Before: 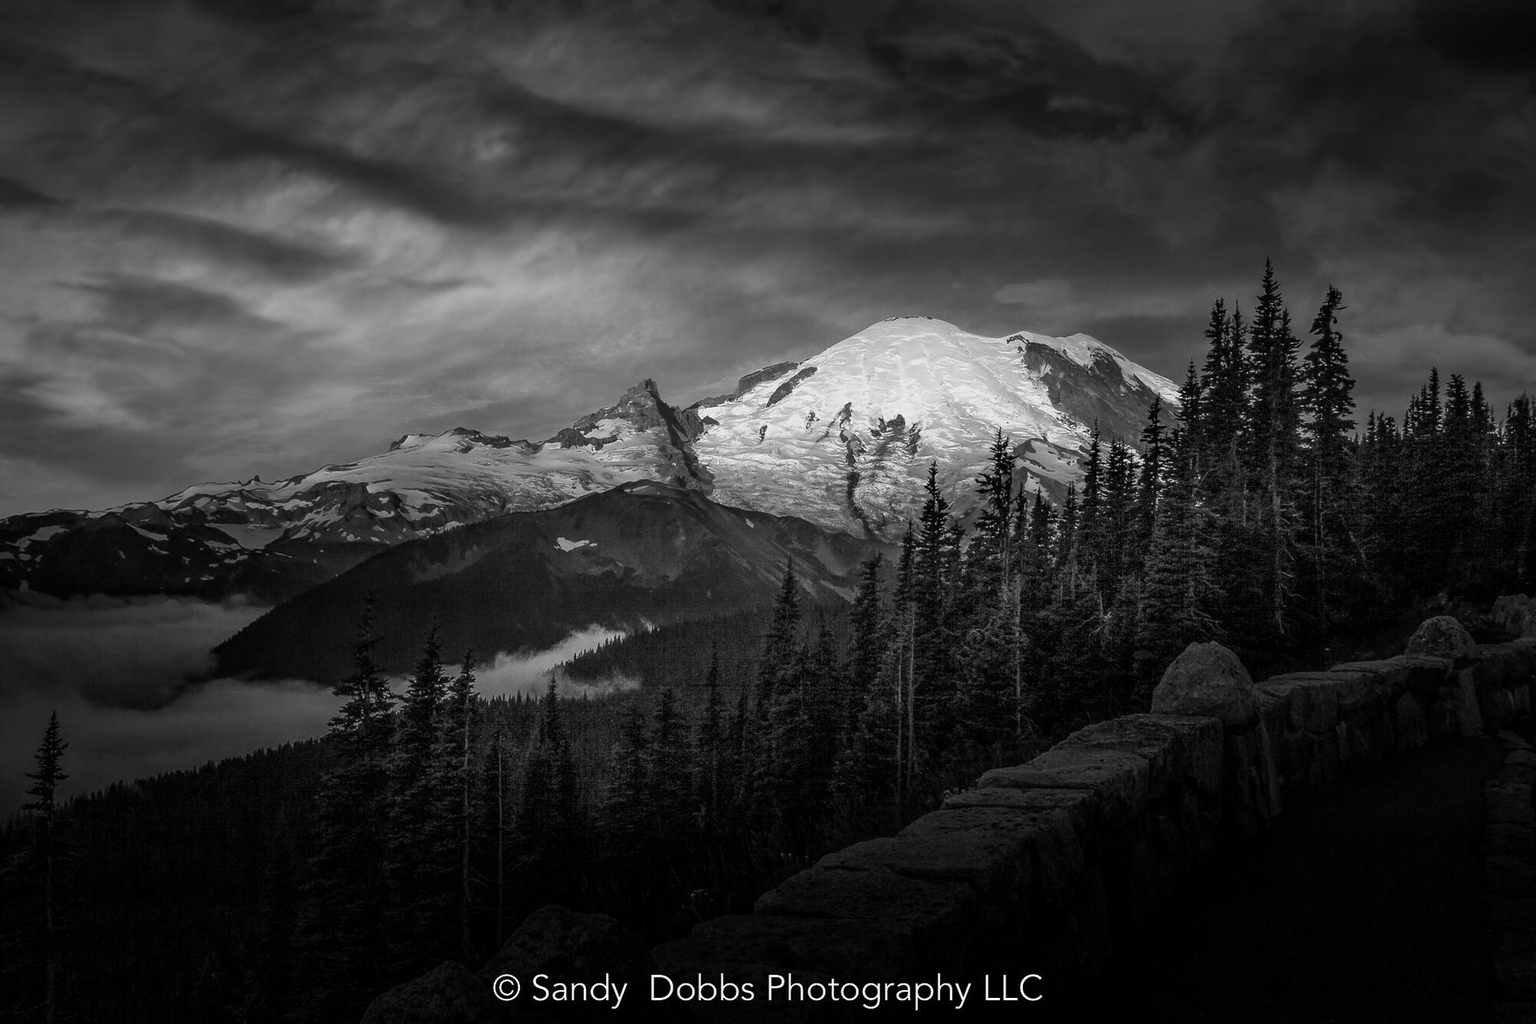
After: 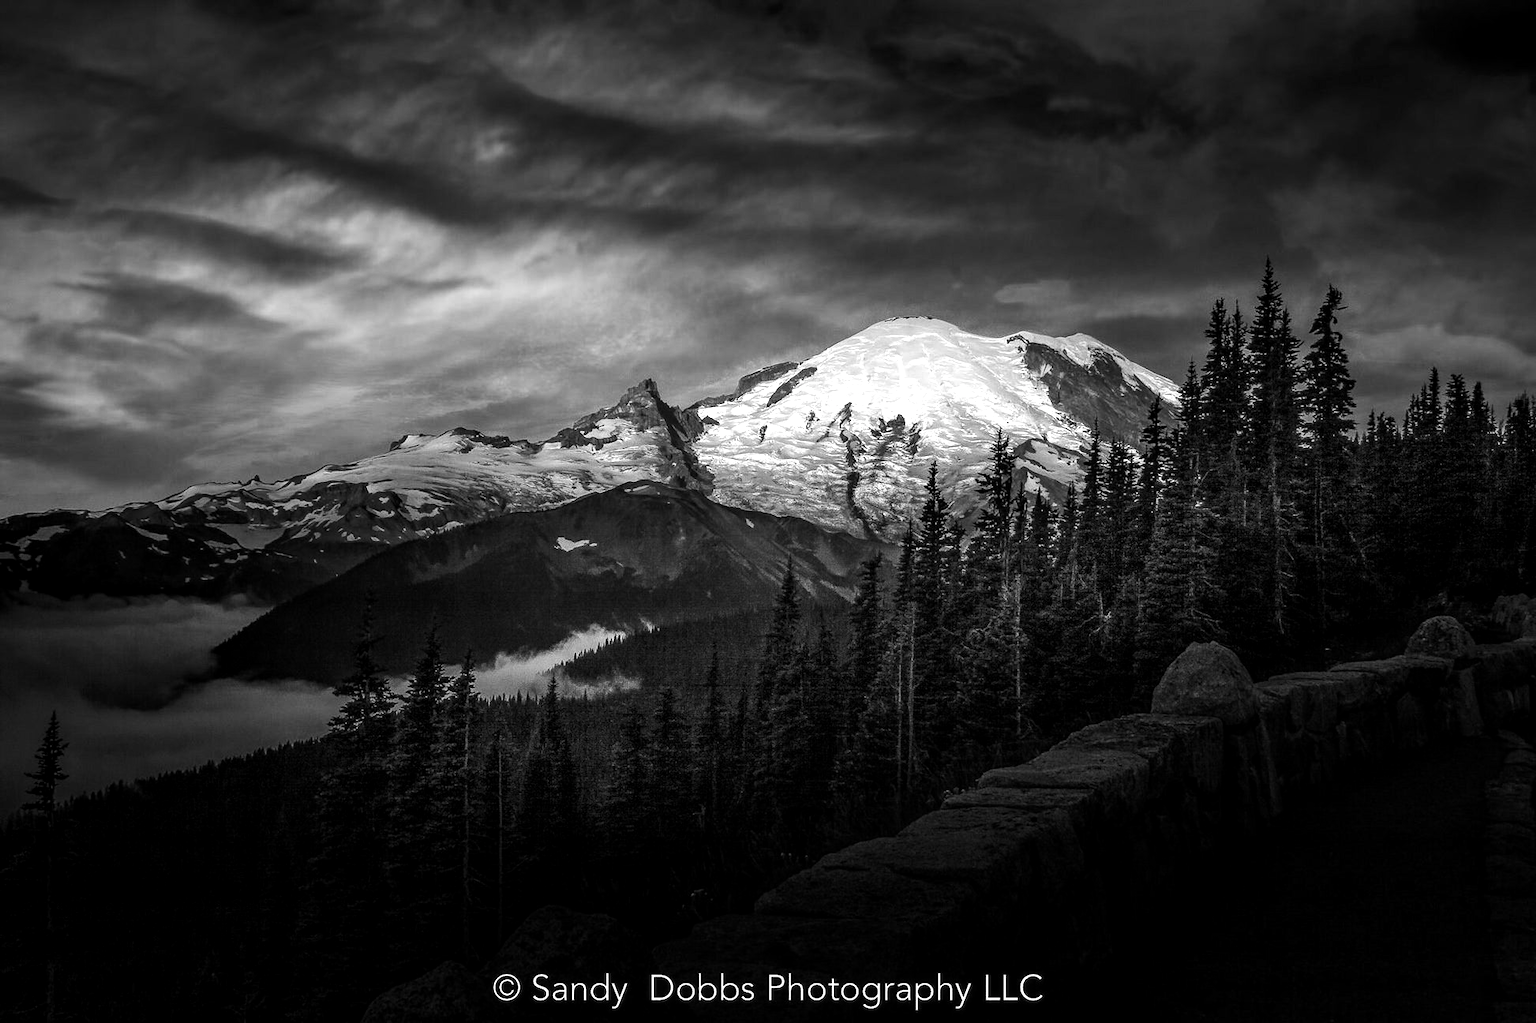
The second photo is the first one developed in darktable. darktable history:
tone equalizer: -8 EV -0.723 EV, -7 EV -0.681 EV, -6 EV -0.59 EV, -5 EV -0.39 EV, -3 EV 0.397 EV, -2 EV 0.6 EV, -1 EV 0.682 EV, +0 EV 0.735 EV, edges refinement/feathering 500, mask exposure compensation -1.57 EV, preserve details no
shadows and highlights: radius 329.4, shadows 53.83, highlights -98.07, compress 94.55%, soften with gaussian
local contrast: on, module defaults
